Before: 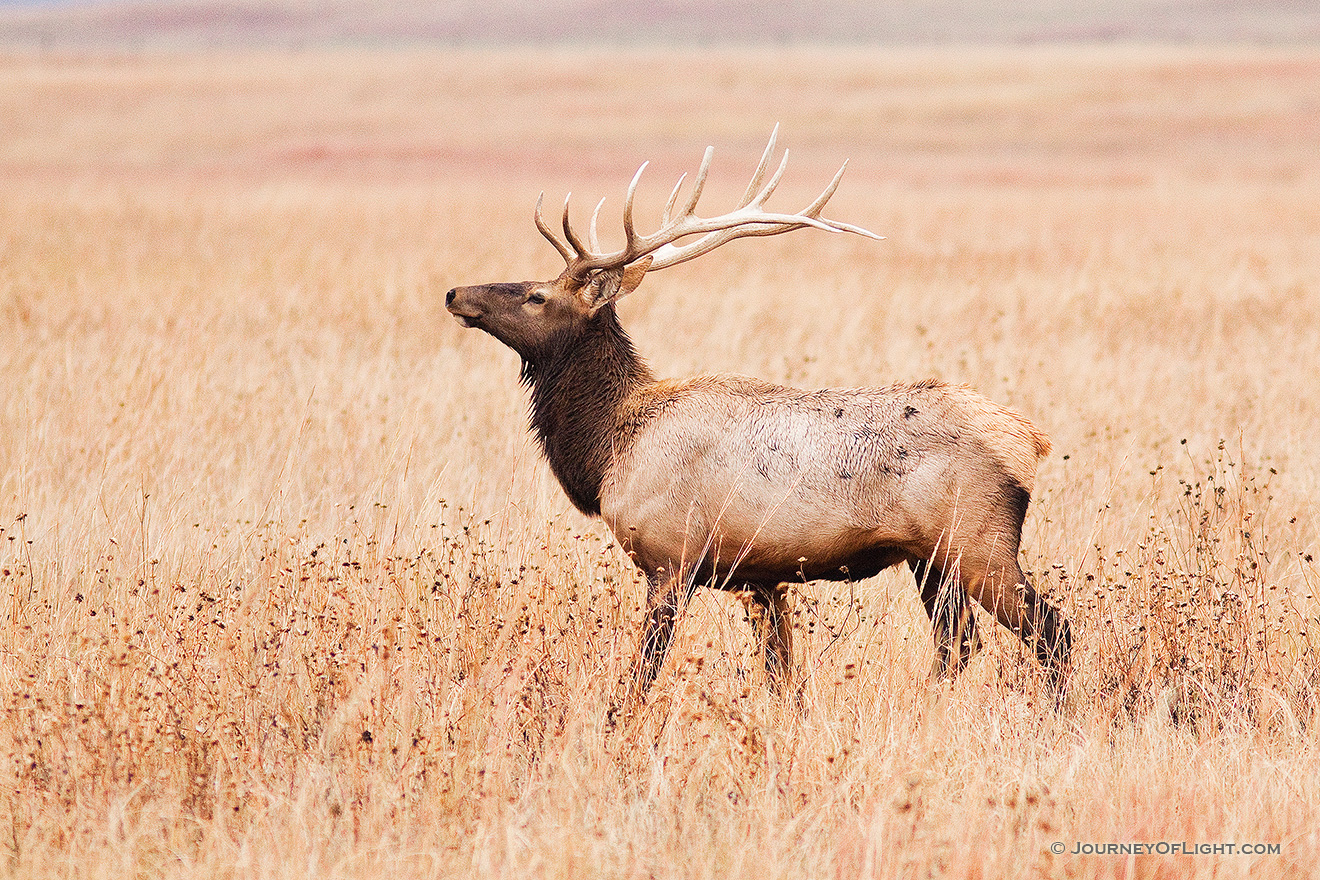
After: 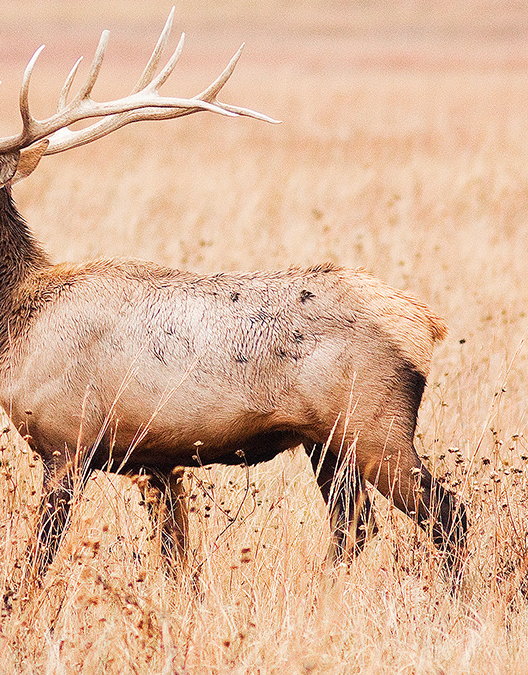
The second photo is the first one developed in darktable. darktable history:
crop: left 45.767%, top 13.271%, right 14.172%, bottom 9.999%
